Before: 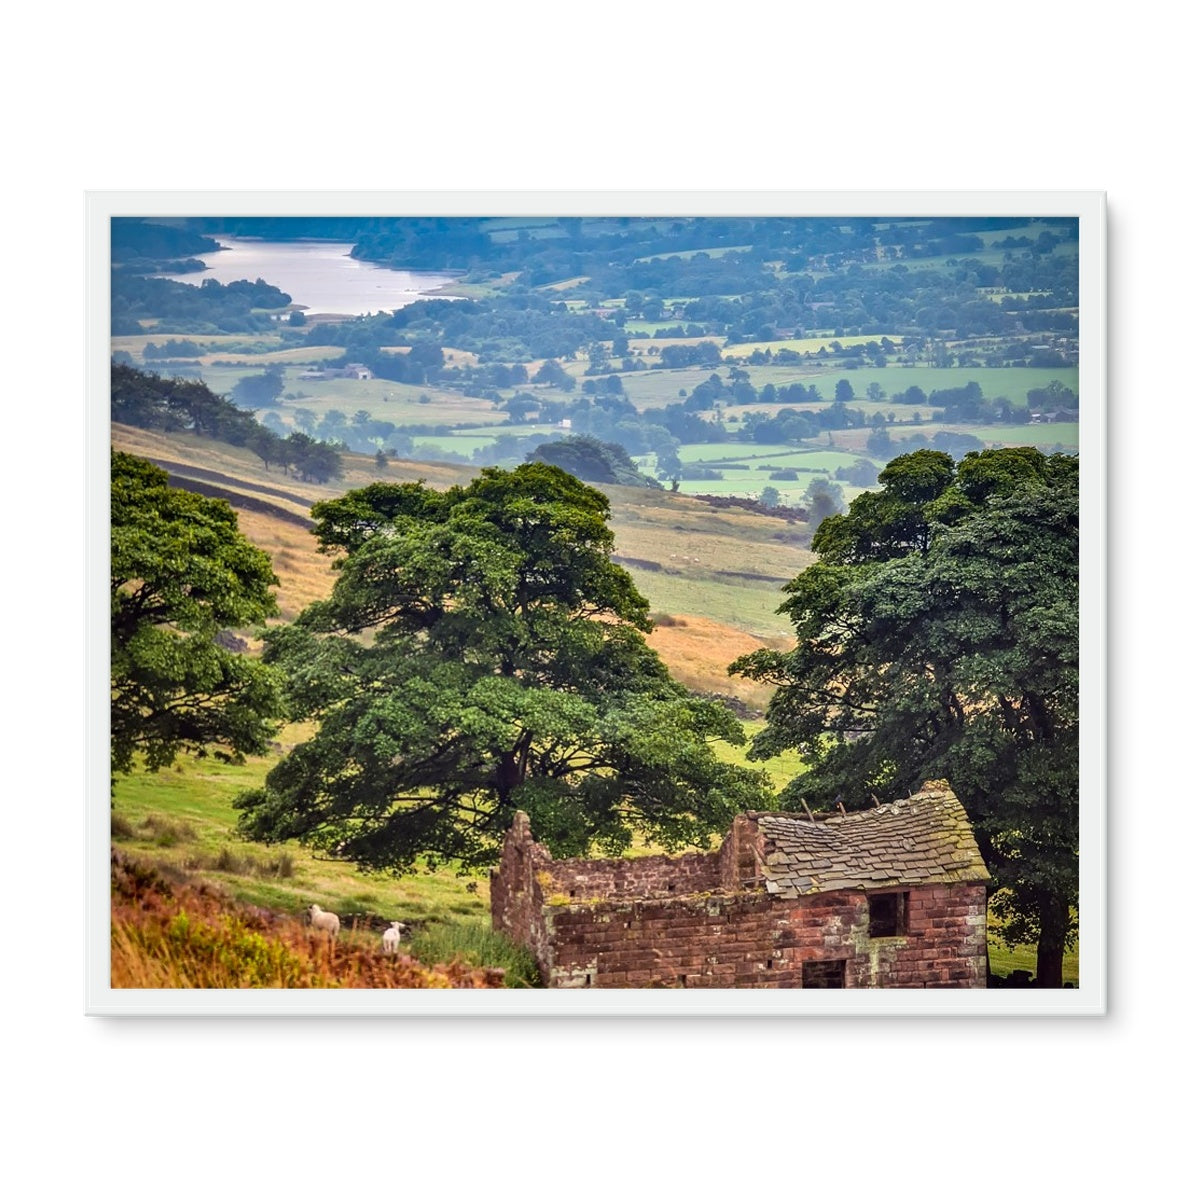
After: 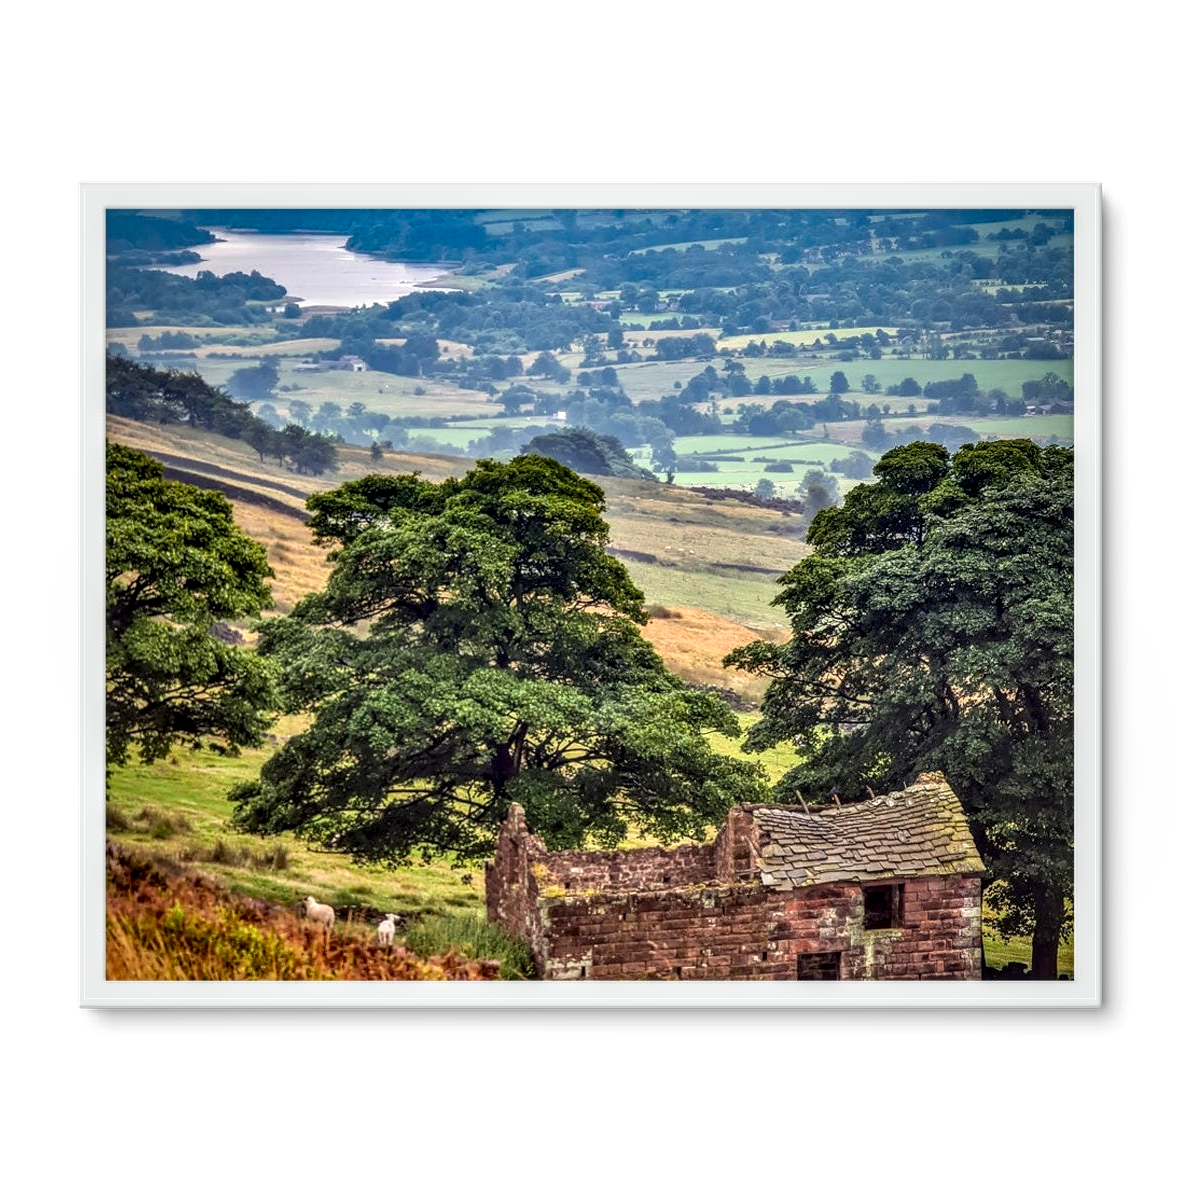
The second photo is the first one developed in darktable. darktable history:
local contrast: detail 150%
crop: left 0.497%, top 0.685%, right 0.168%, bottom 0.472%
